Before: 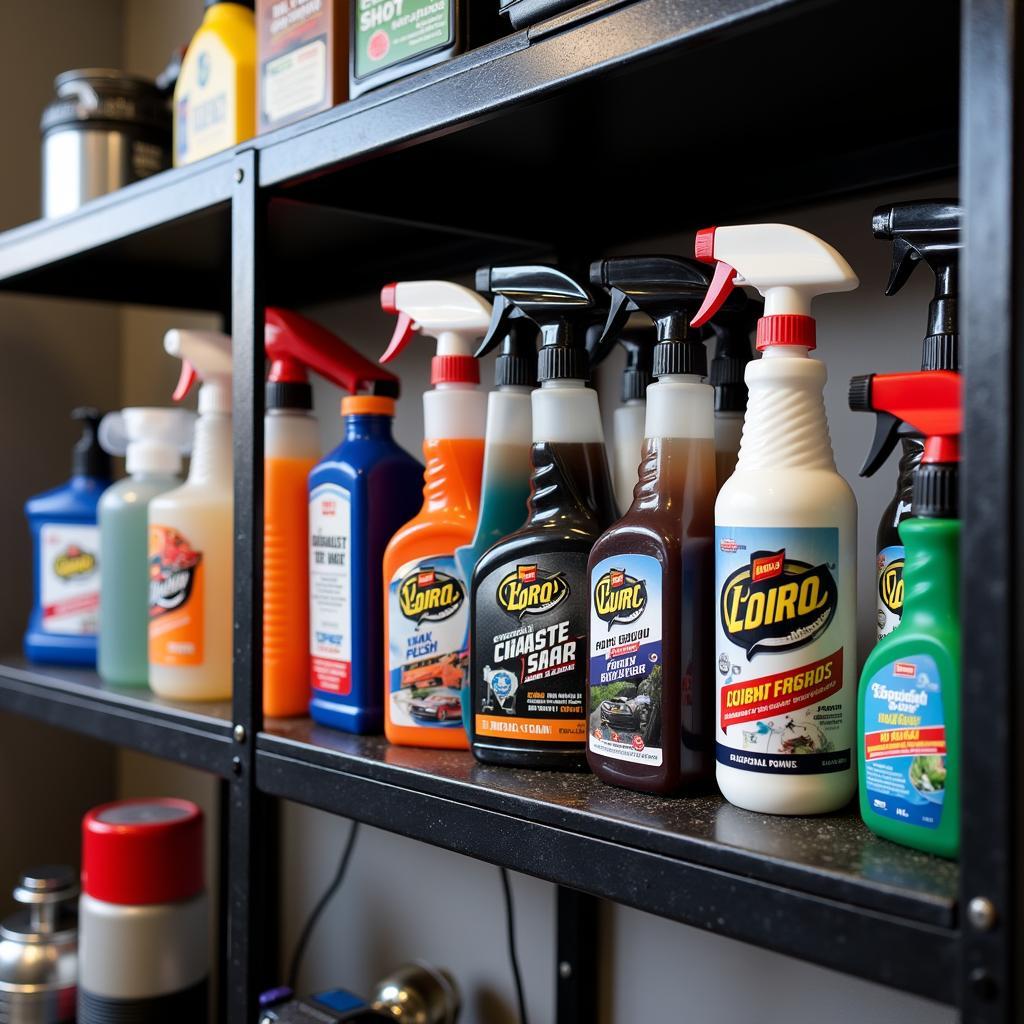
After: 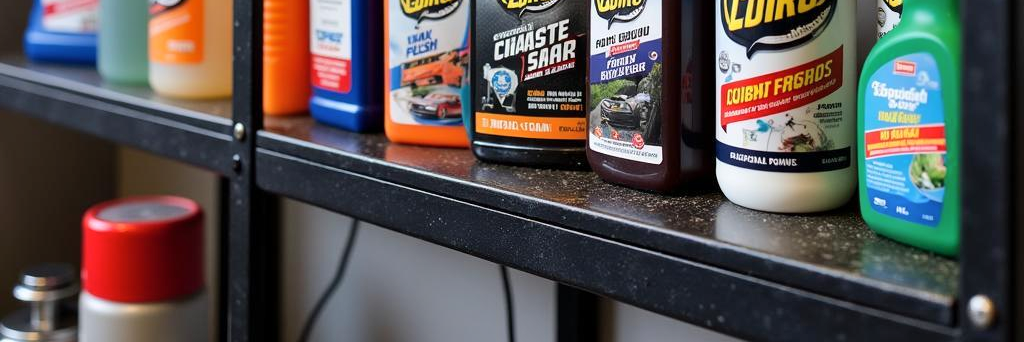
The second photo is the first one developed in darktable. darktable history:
shadows and highlights: soften with gaussian
crop and rotate: top 58.877%, bottom 7.714%
